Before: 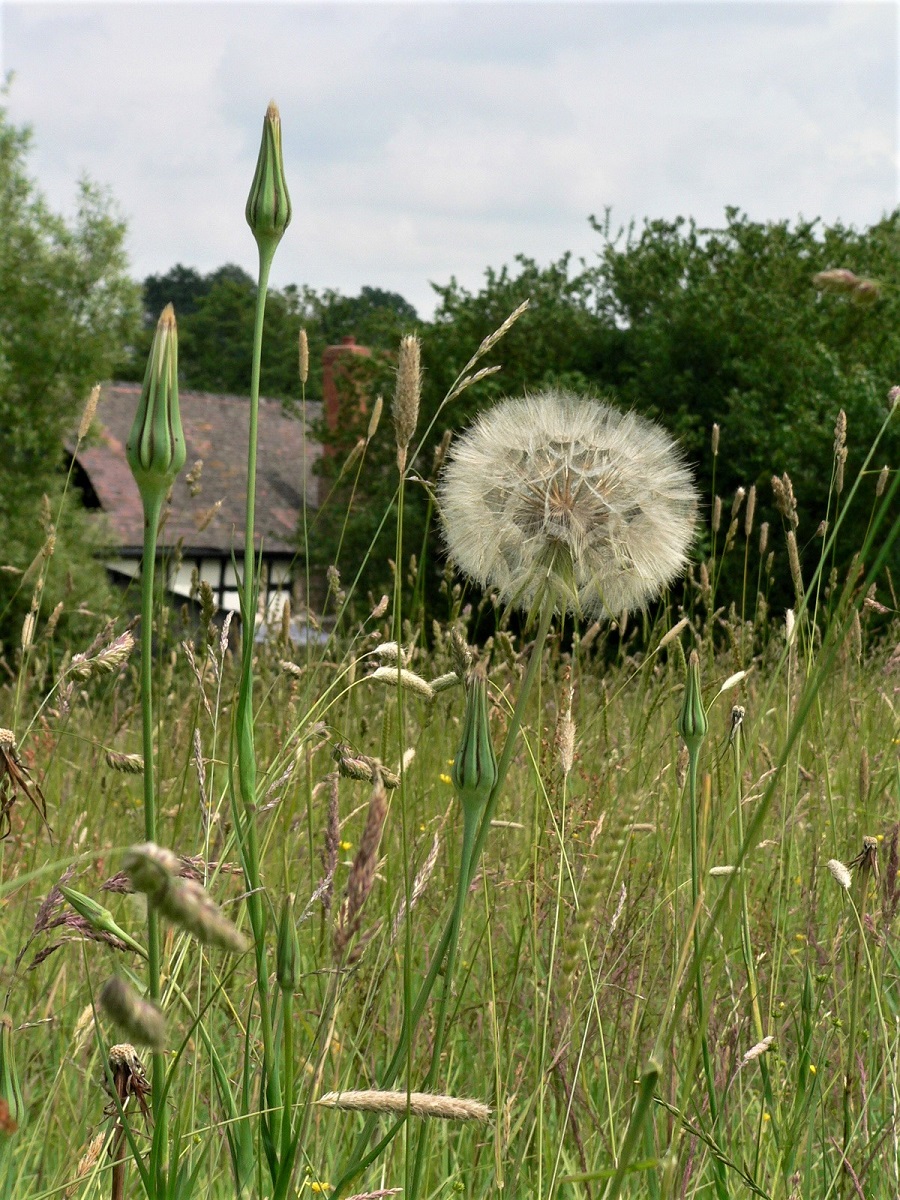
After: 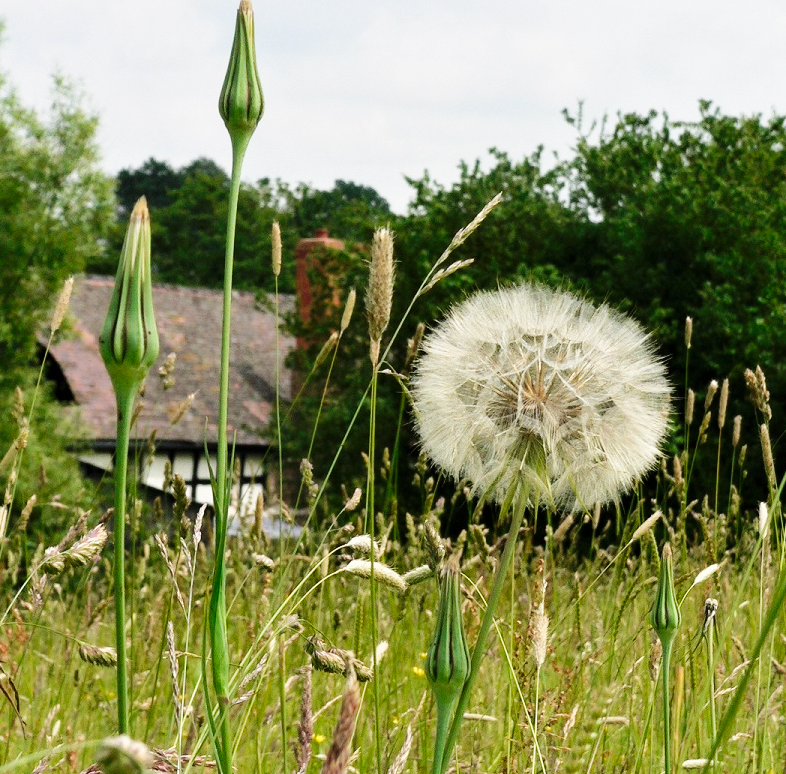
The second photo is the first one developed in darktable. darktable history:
base curve: curves: ch0 [(0, 0) (0.032, 0.025) (0.121, 0.166) (0.206, 0.329) (0.605, 0.79) (1, 1)], preserve colors none
crop: left 3.015%, top 8.969%, right 9.647%, bottom 26.457%
